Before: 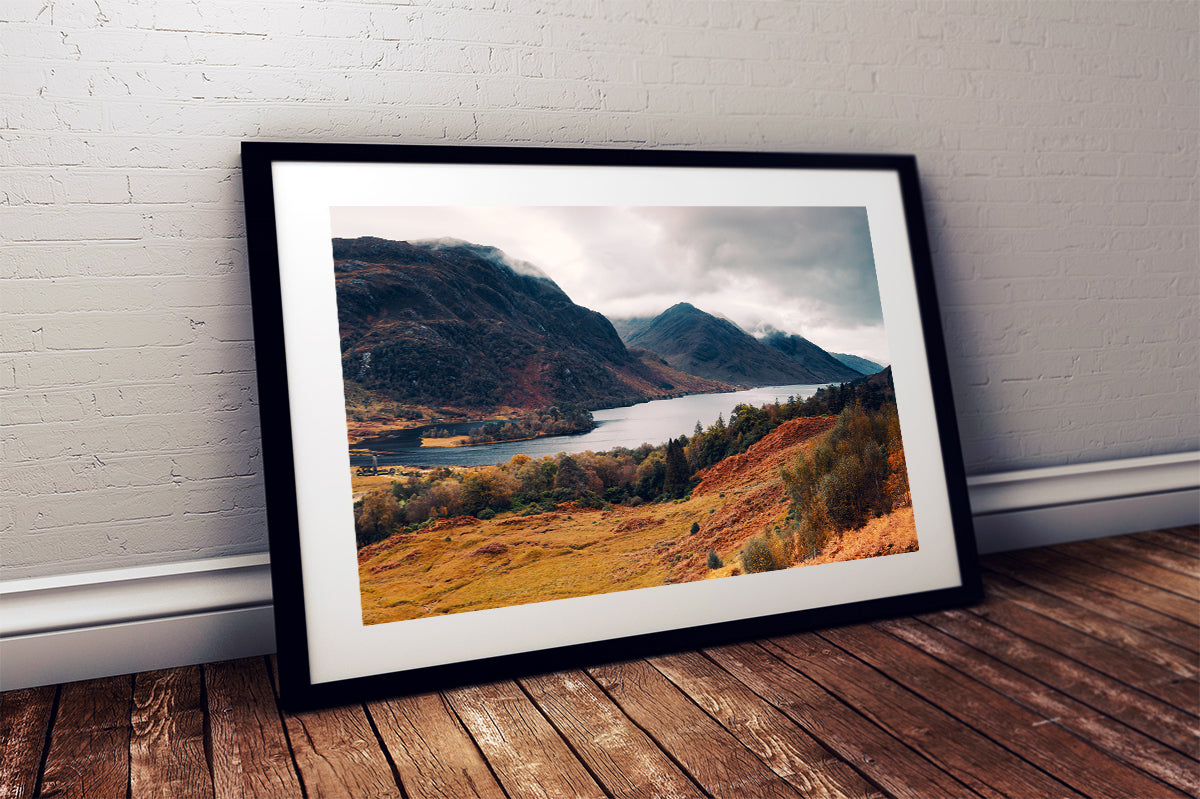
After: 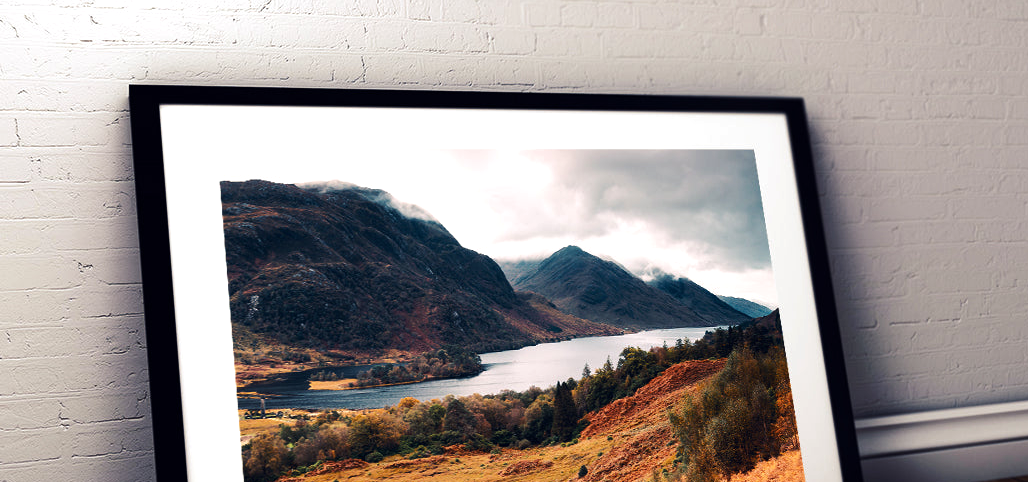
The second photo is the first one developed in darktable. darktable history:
crop and rotate: left 9.345%, top 7.22%, right 4.982%, bottom 32.331%
tone equalizer: -8 EV -0.417 EV, -7 EV -0.389 EV, -6 EV -0.333 EV, -5 EV -0.222 EV, -3 EV 0.222 EV, -2 EV 0.333 EV, -1 EV 0.389 EV, +0 EV 0.417 EV, edges refinement/feathering 500, mask exposure compensation -1.57 EV, preserve details no
